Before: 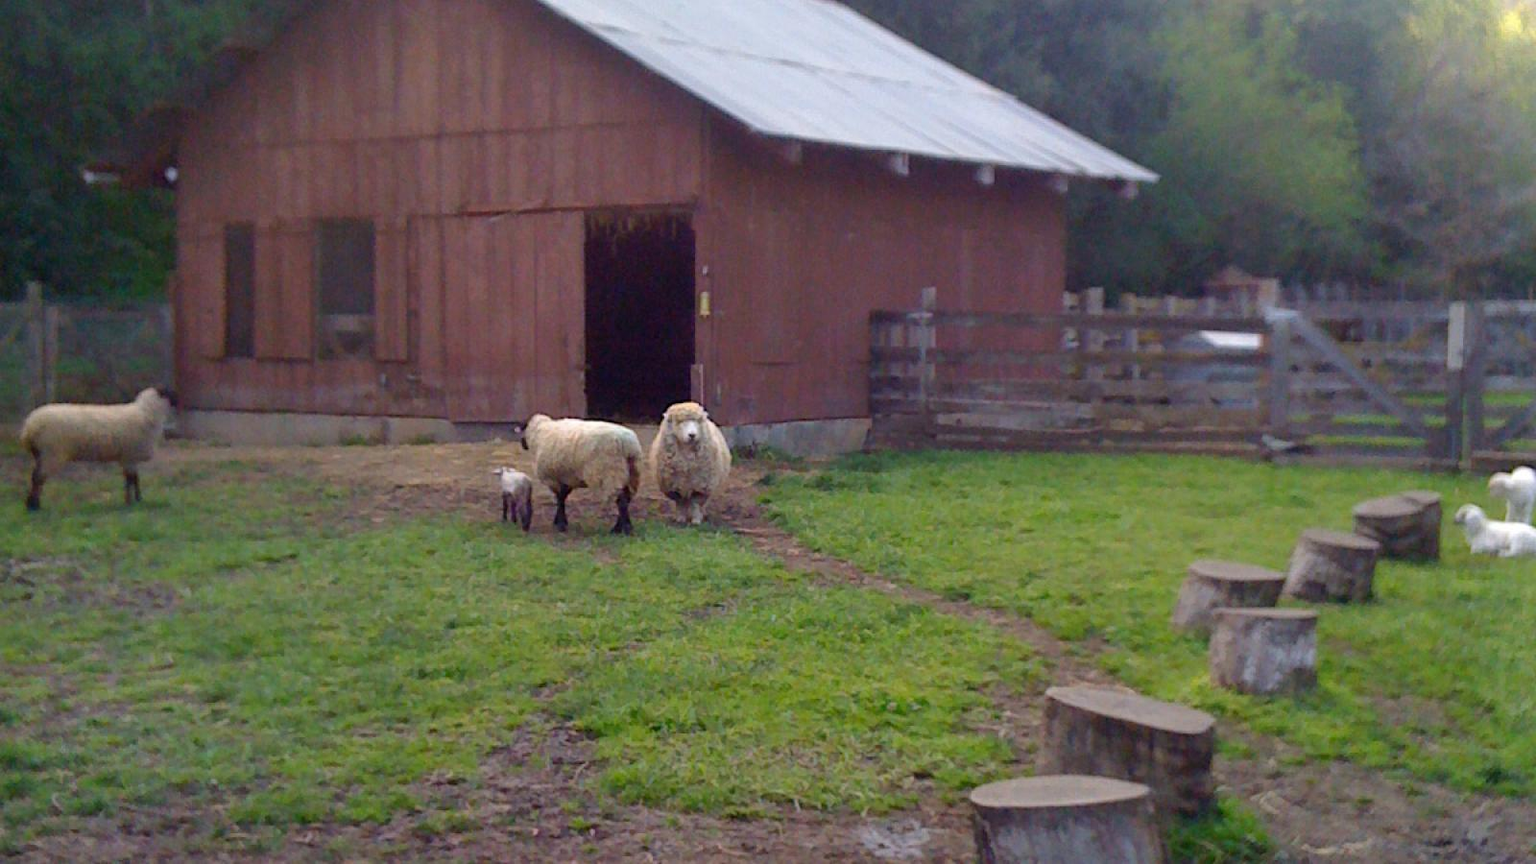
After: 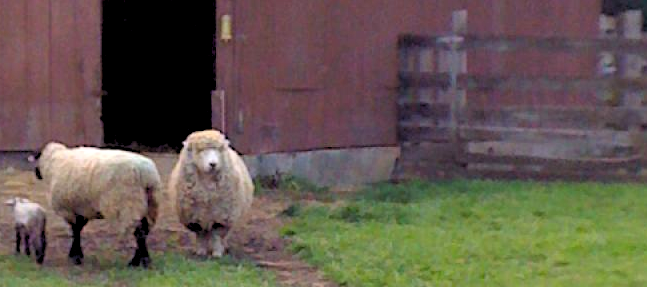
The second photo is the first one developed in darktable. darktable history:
crop: left 31.751%, top 32.172%, right 27.8%, bottom 35.83%
rgb levels: levels [[0.013, 0.434, 0.89], [0, 0.5, 1], [0, 0.5, 1]]
